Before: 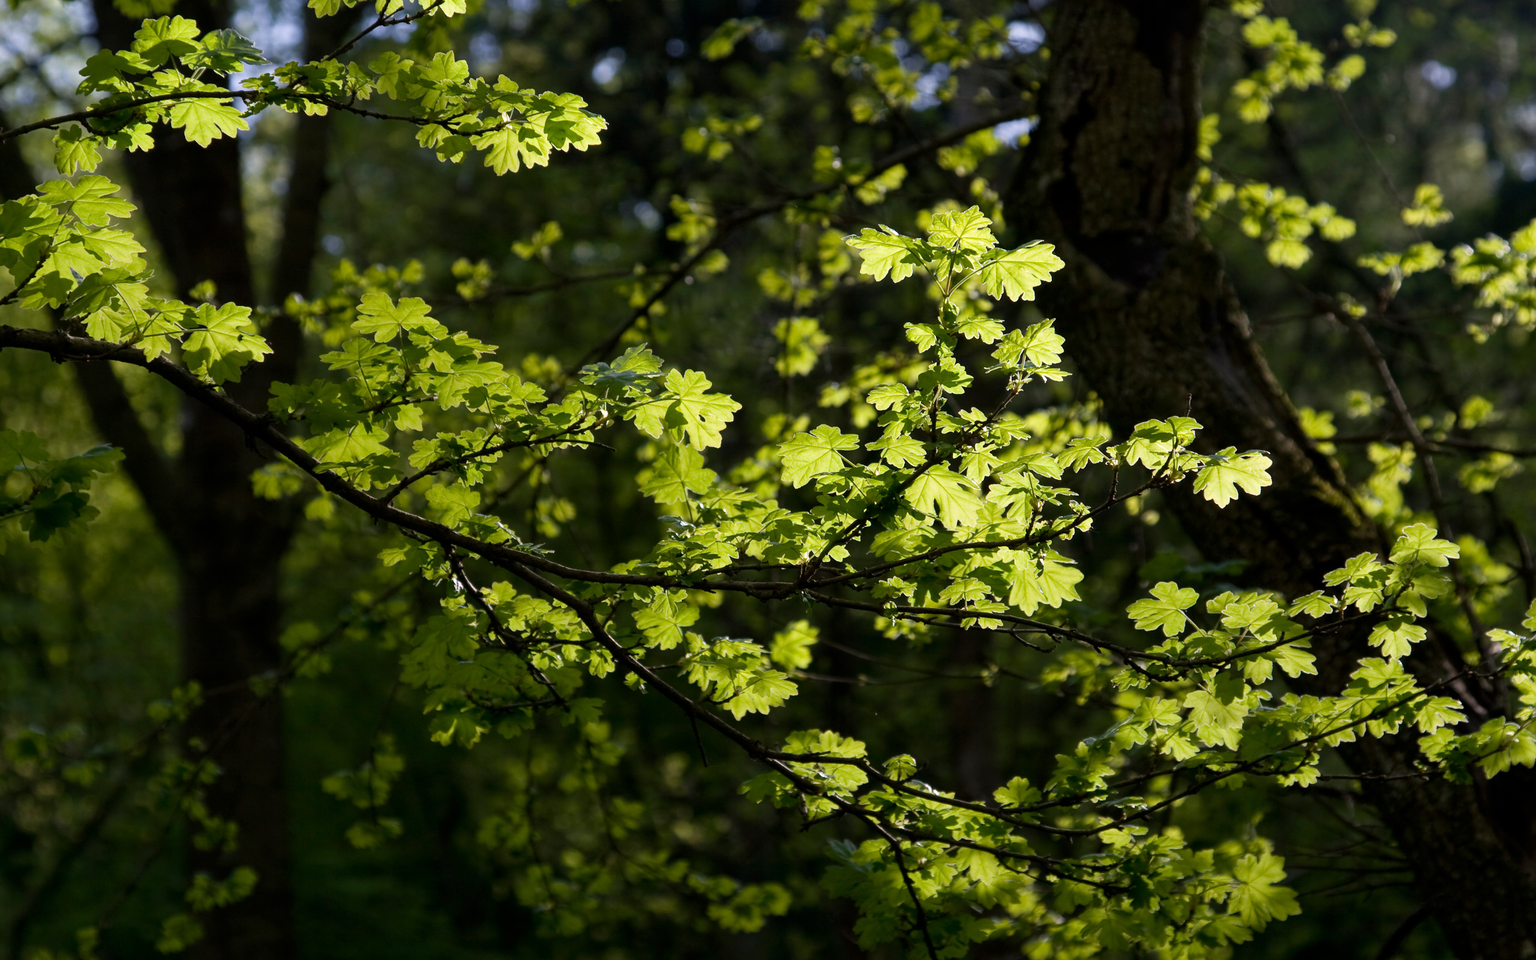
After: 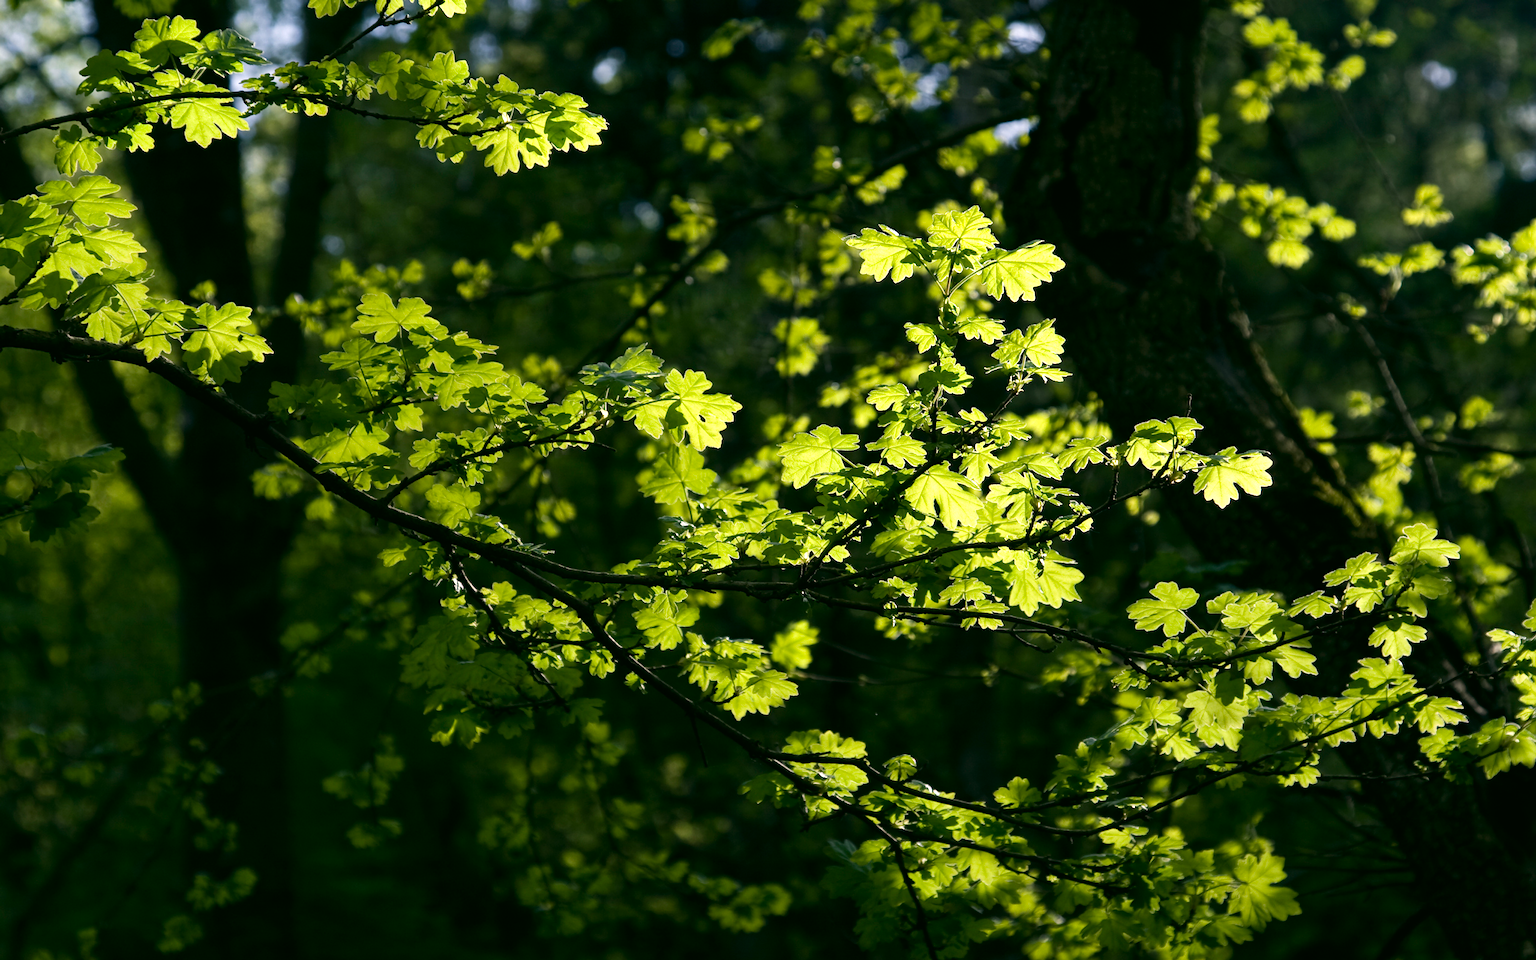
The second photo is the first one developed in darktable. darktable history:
tone equalizer: -8 EV -0.417 EV, -7 EV -0.389 EV, -6 EV -0.333 EV, -5 EV -0.222 EV, -3 EV 0.222 EV, -2 EV 0.333 EV, -1 EV 0.389 EV, +0 EV 0.417 EV, edges refinement/feathering 500, mask exposure compensation -1.57 EV, preserve details no
color correction: highlights a* -0.482, highlights b* 9.48, shadows a* -9.48, shadows b* 0.803
